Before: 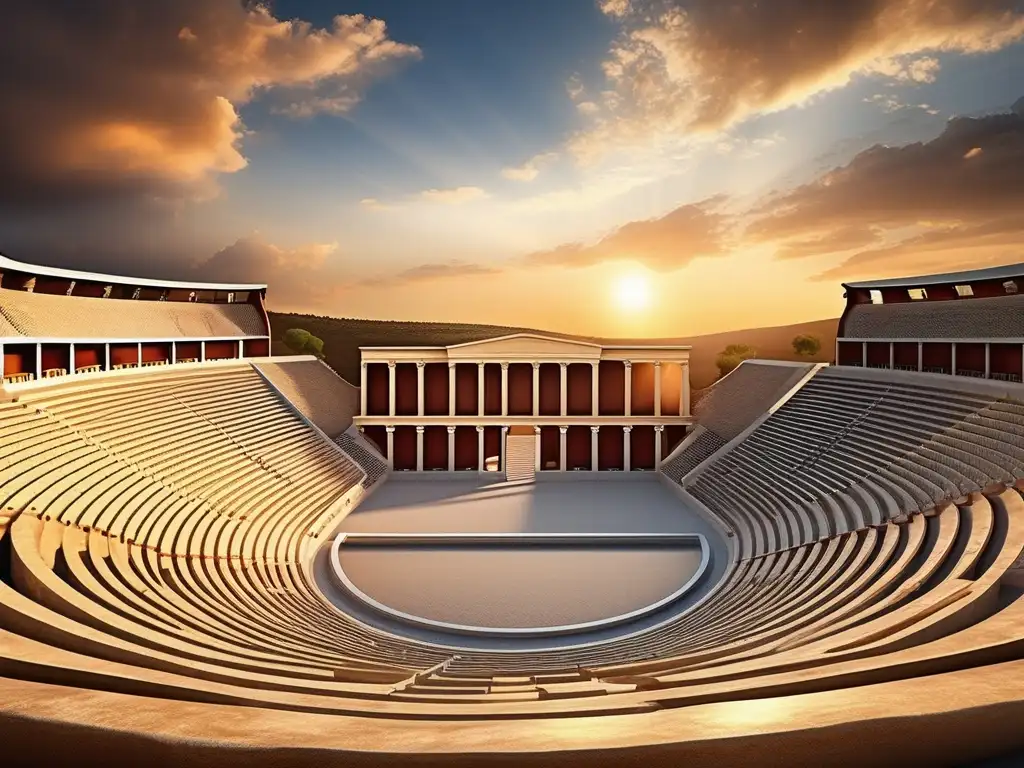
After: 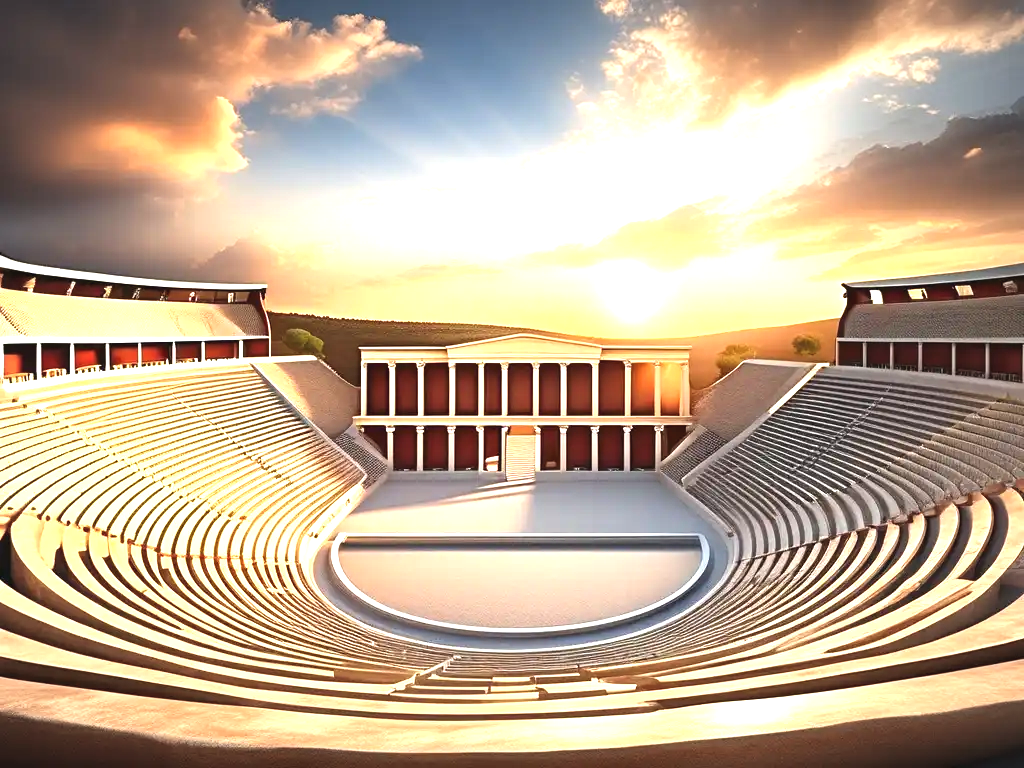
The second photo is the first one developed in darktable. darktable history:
vignetting: fall-off radius 100%, width/height ratio 1.337
exposure: black level correction -0.002, exposure 1.35 EV, compensate highlight preservation false
